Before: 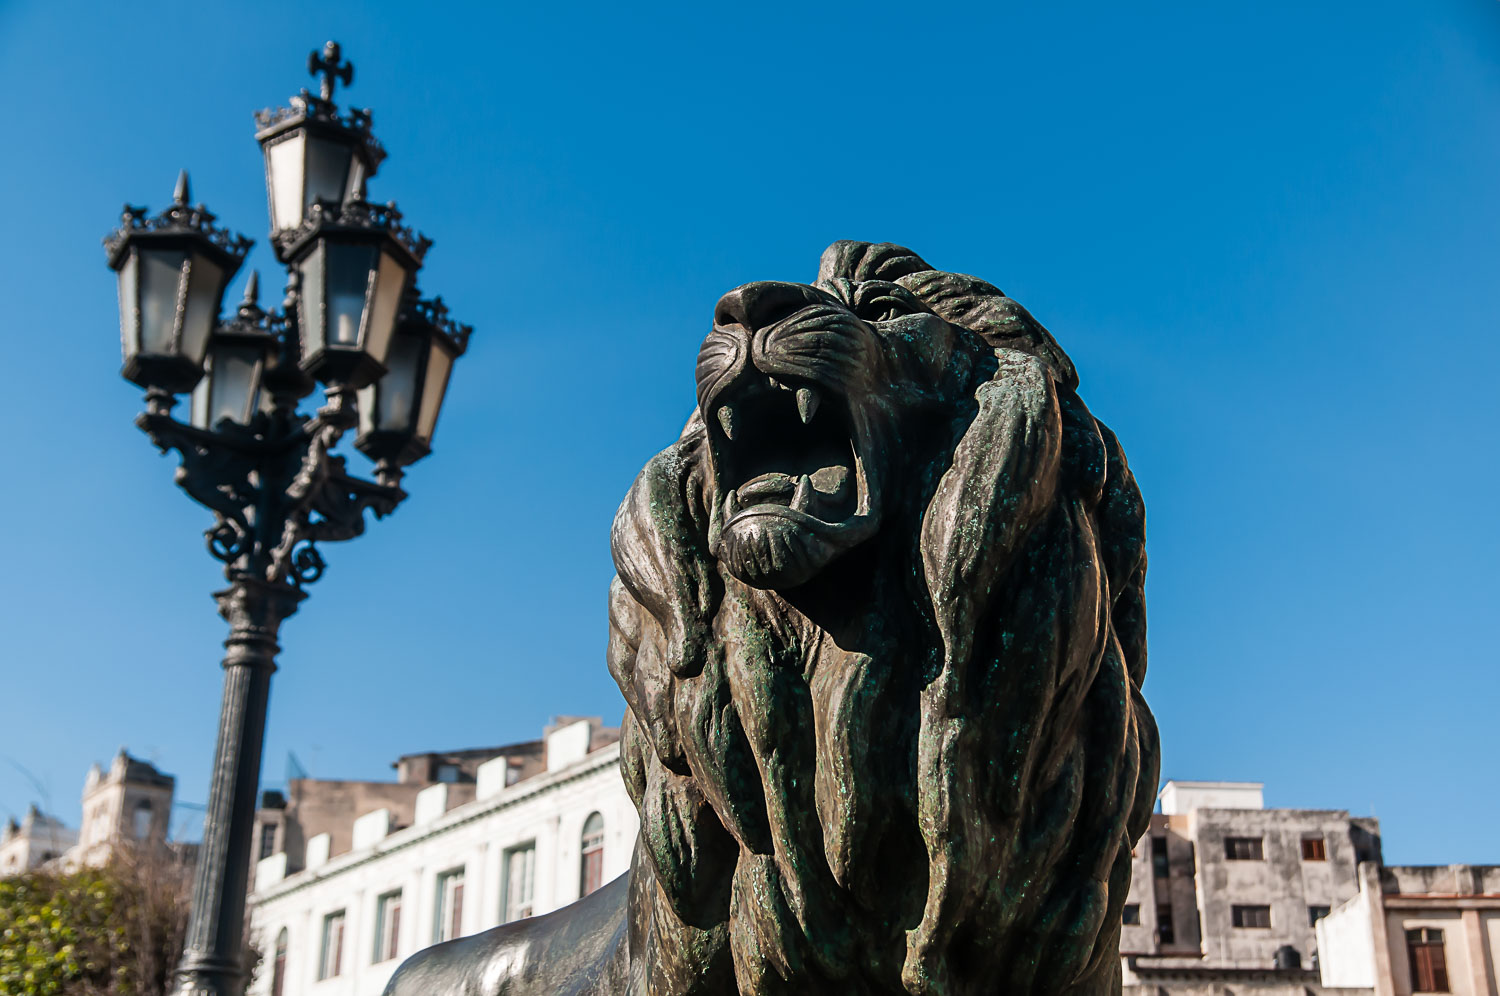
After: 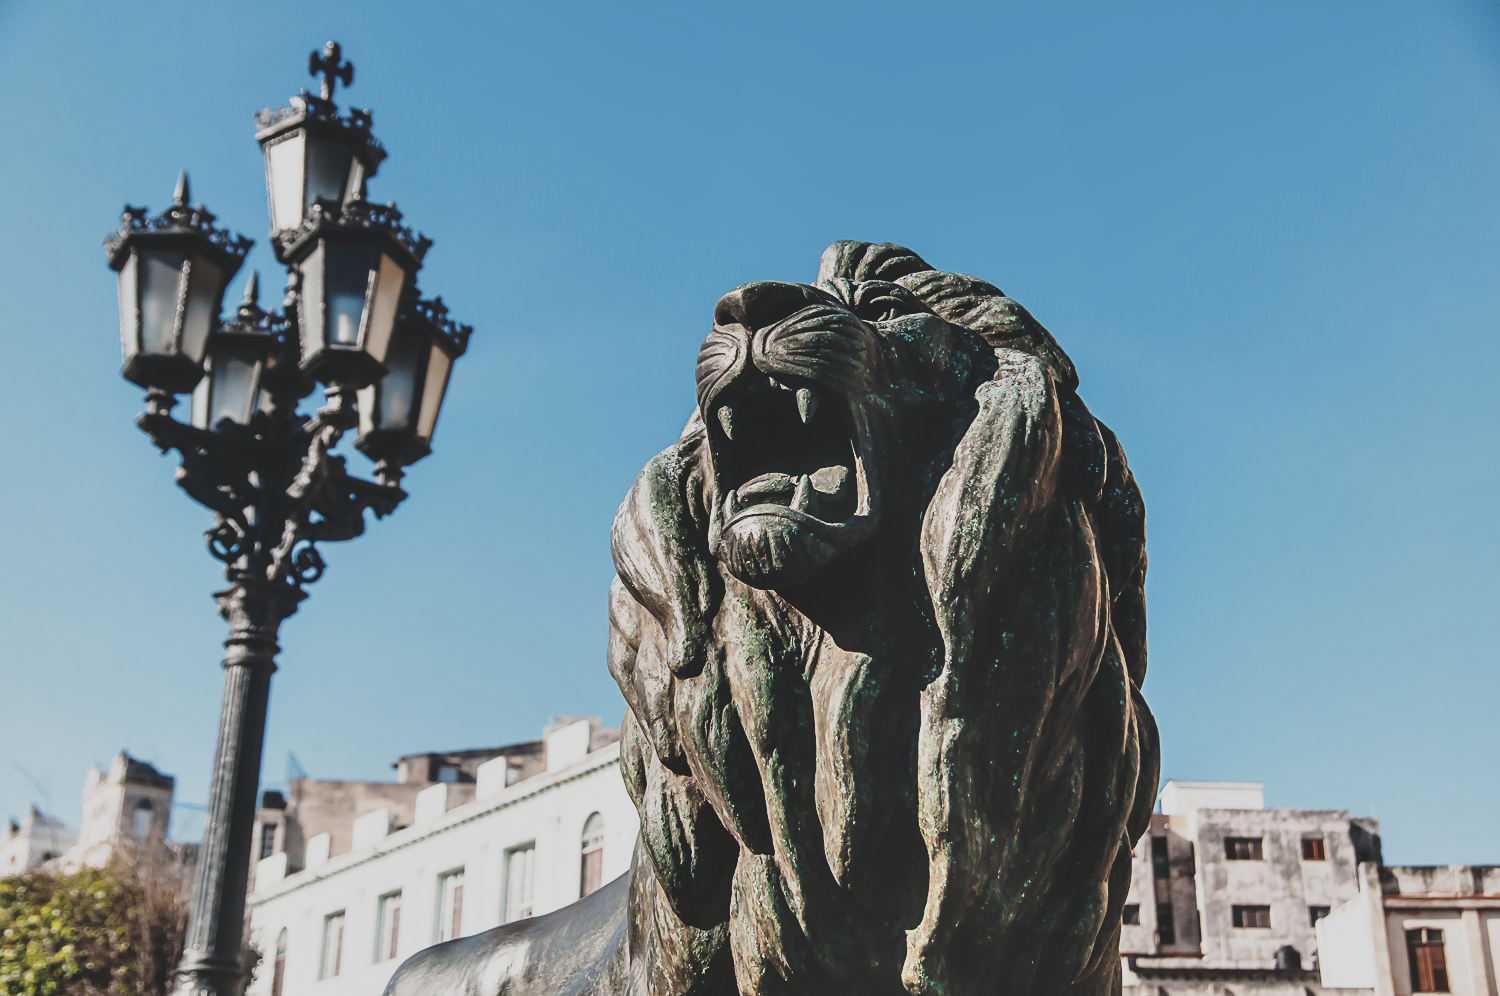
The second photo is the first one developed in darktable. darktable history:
contrast brightness saturation: contrast -0.248, saturation -0.433
shadows and highlights: shadows 51.83, highlights -28.38, highlights color adjustment 45.65%, soften with gaussian
base curve: curves: ch0 [(0, 0) (0.04, 0.03) (0.133, 0.232) (0.448, 0.748) (0.843, 0.968) (1, 1)], preserve colors none
